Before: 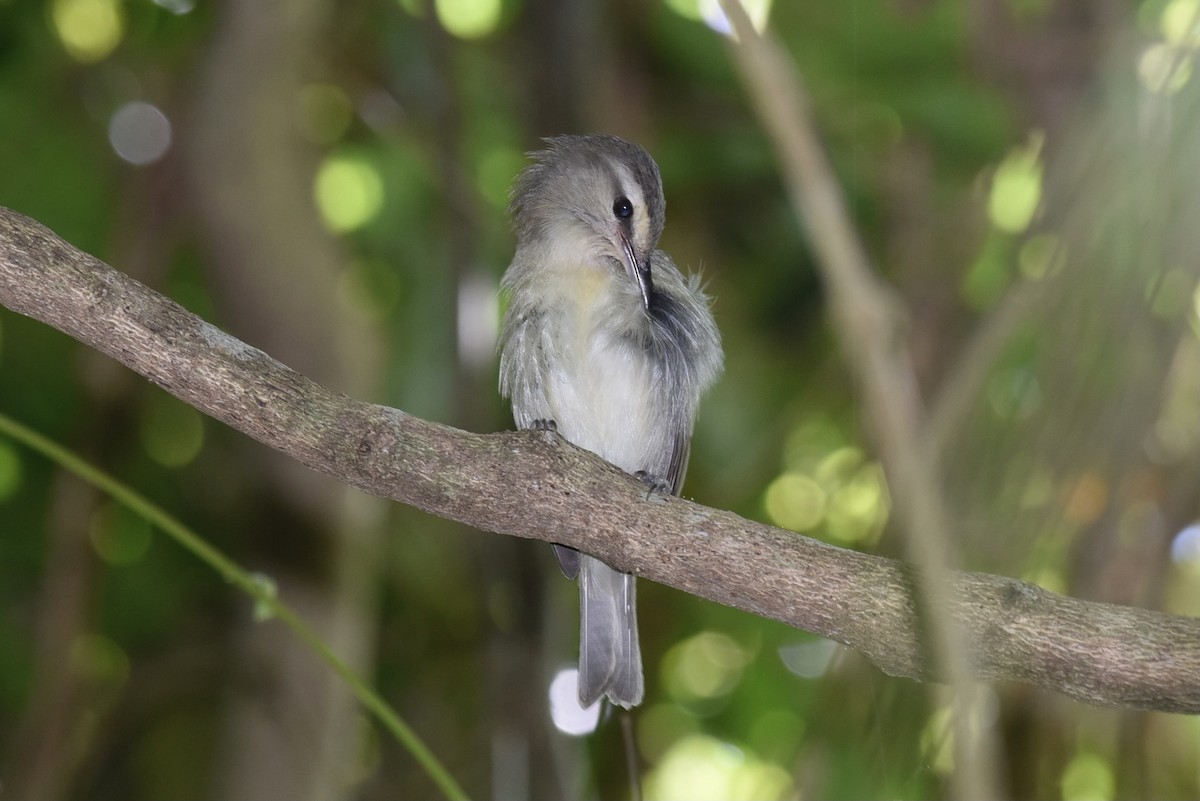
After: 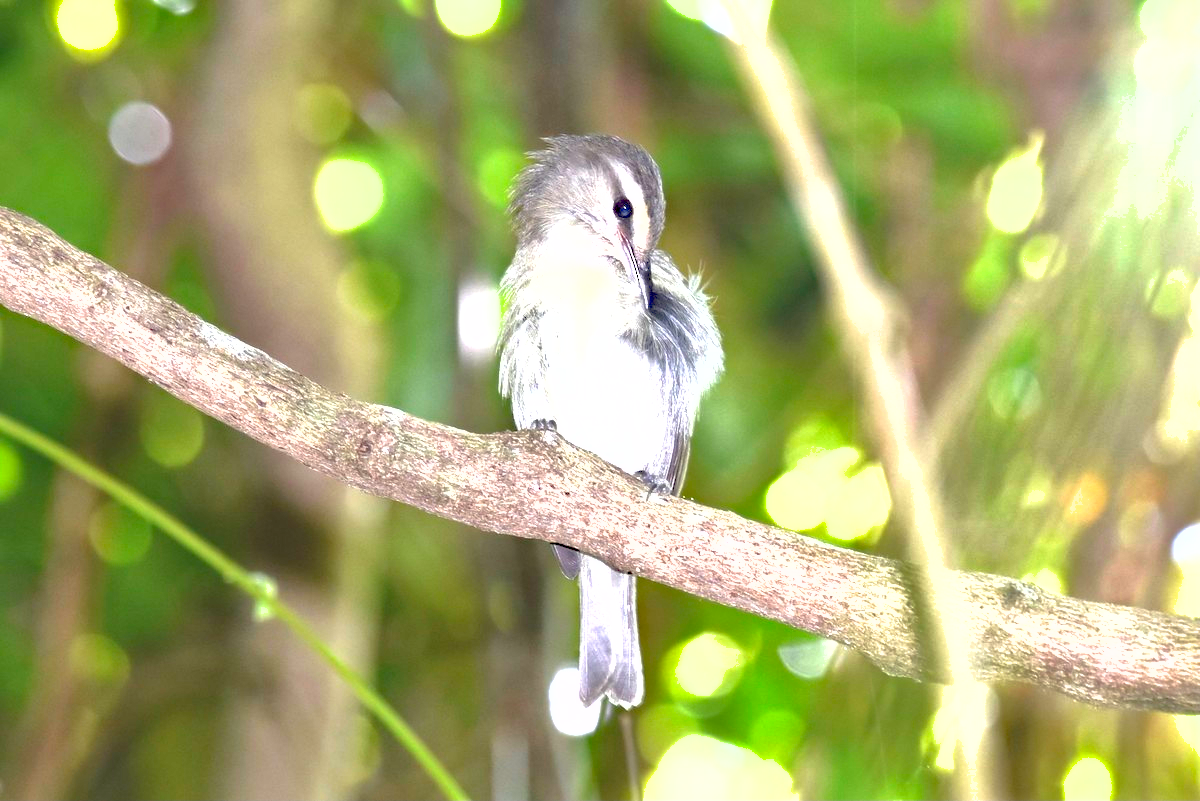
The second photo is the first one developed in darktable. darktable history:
shadows and highlights: on, module defaults
soften: size 10%, saturation 50%, brightness 0.2 EV, mix 10%
exposure: exposure 2.207 EV, compensate highlight preservation false
haze removal: strength 0.29, distance 0.25, compatibility mode true, adaptive false
